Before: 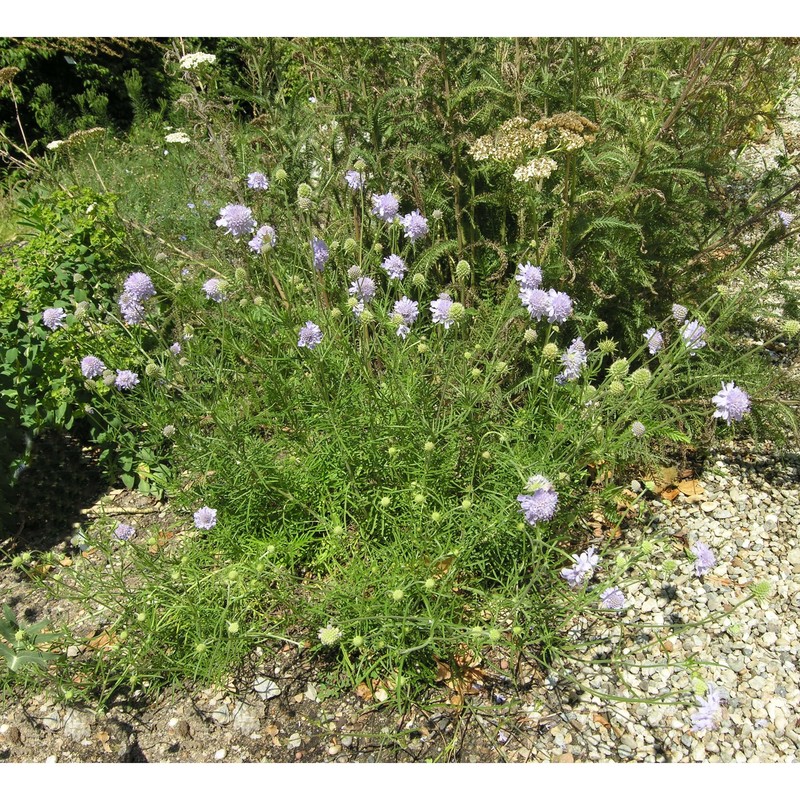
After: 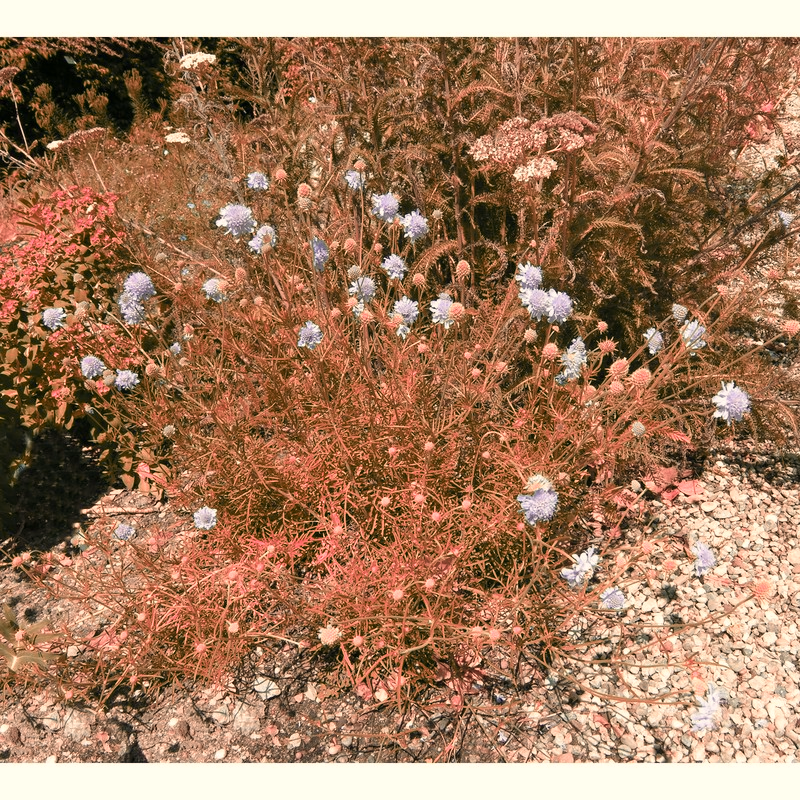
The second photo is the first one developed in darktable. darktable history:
color zones: curves: ch2 [(0, 0.488) (0.143, 0.417) (0.286, 0.212) (0.429, 0.179) (0.571, 0.154) (0.714, 0.415) (0.857, 0.495) (1, 0.488)]
white balance: red 1.045, blue 0.932
